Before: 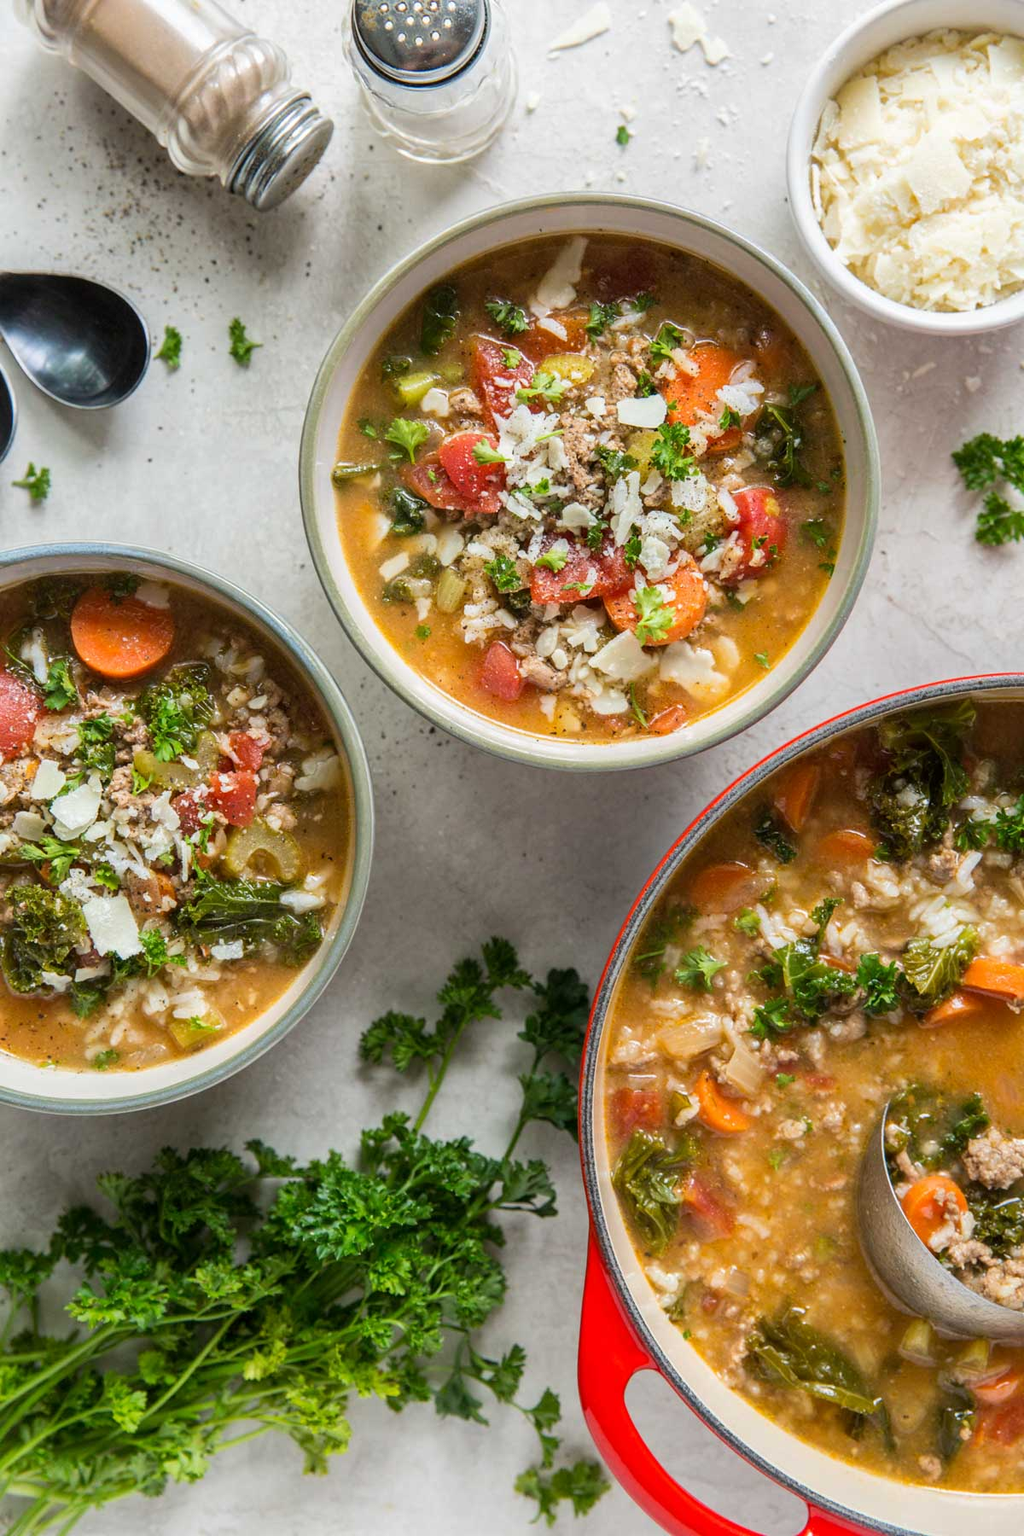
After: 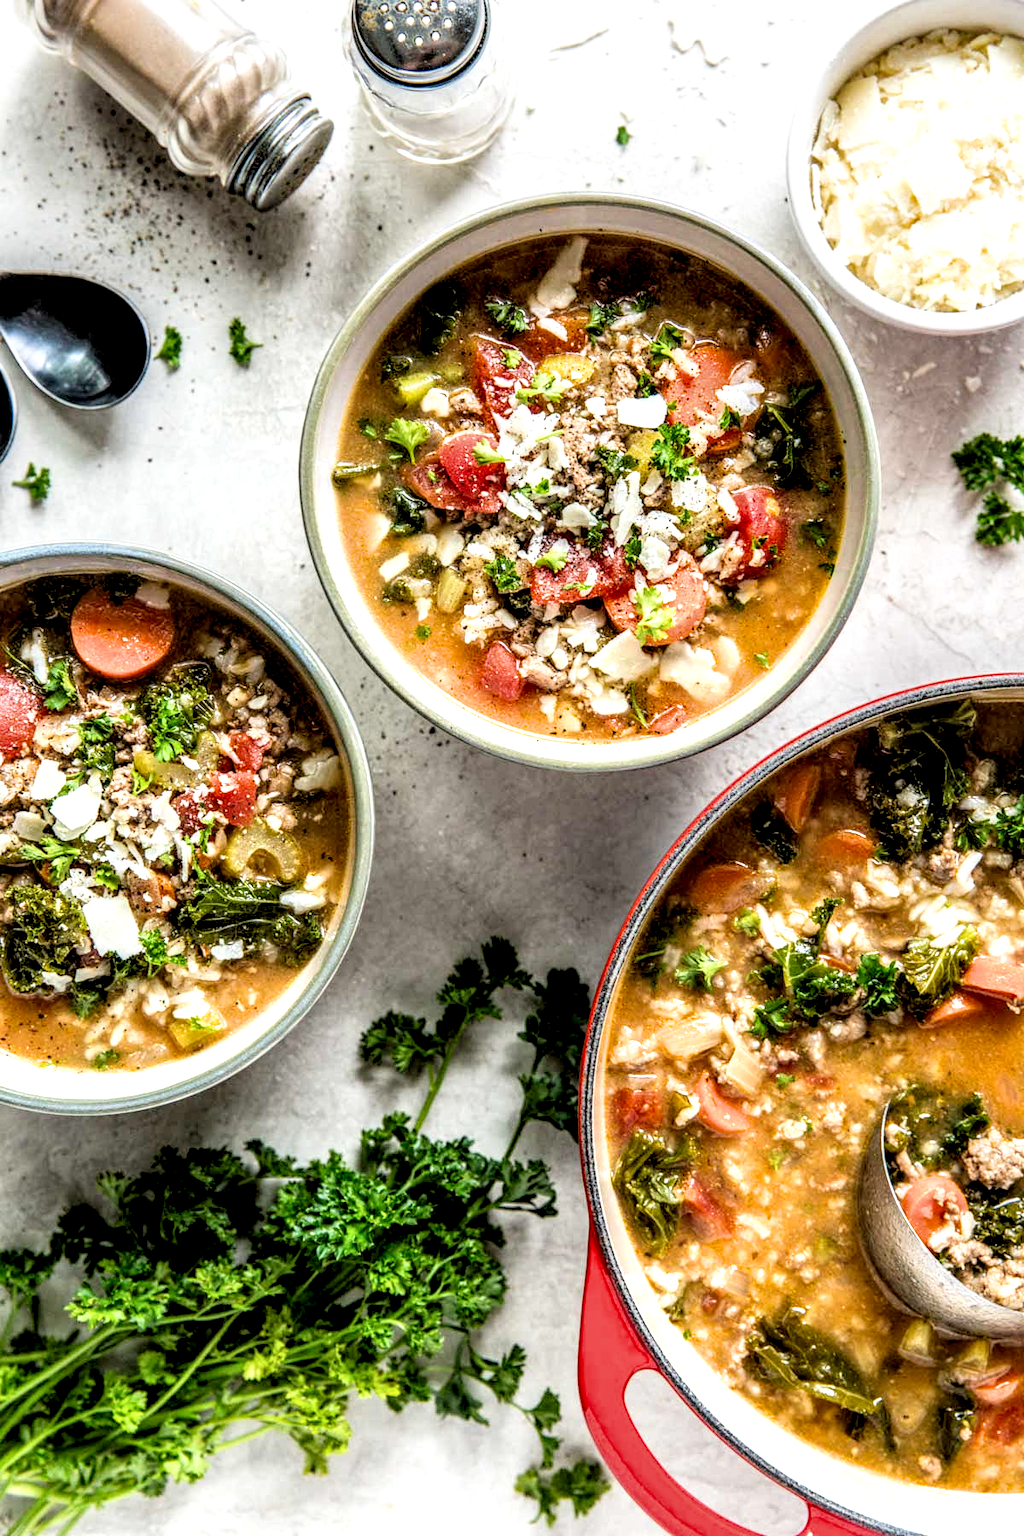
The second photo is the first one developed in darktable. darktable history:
tone equalizer: on, module defaults
local contrast: highlights 19%, detail 186%
filmic rgb: black relative exposure -3.92 EV, white relative exposure 3.14 EV, hardness 2.87
exposure: black level correction 0.001, exposure 0.675 EV, compensate highlight preservation false
